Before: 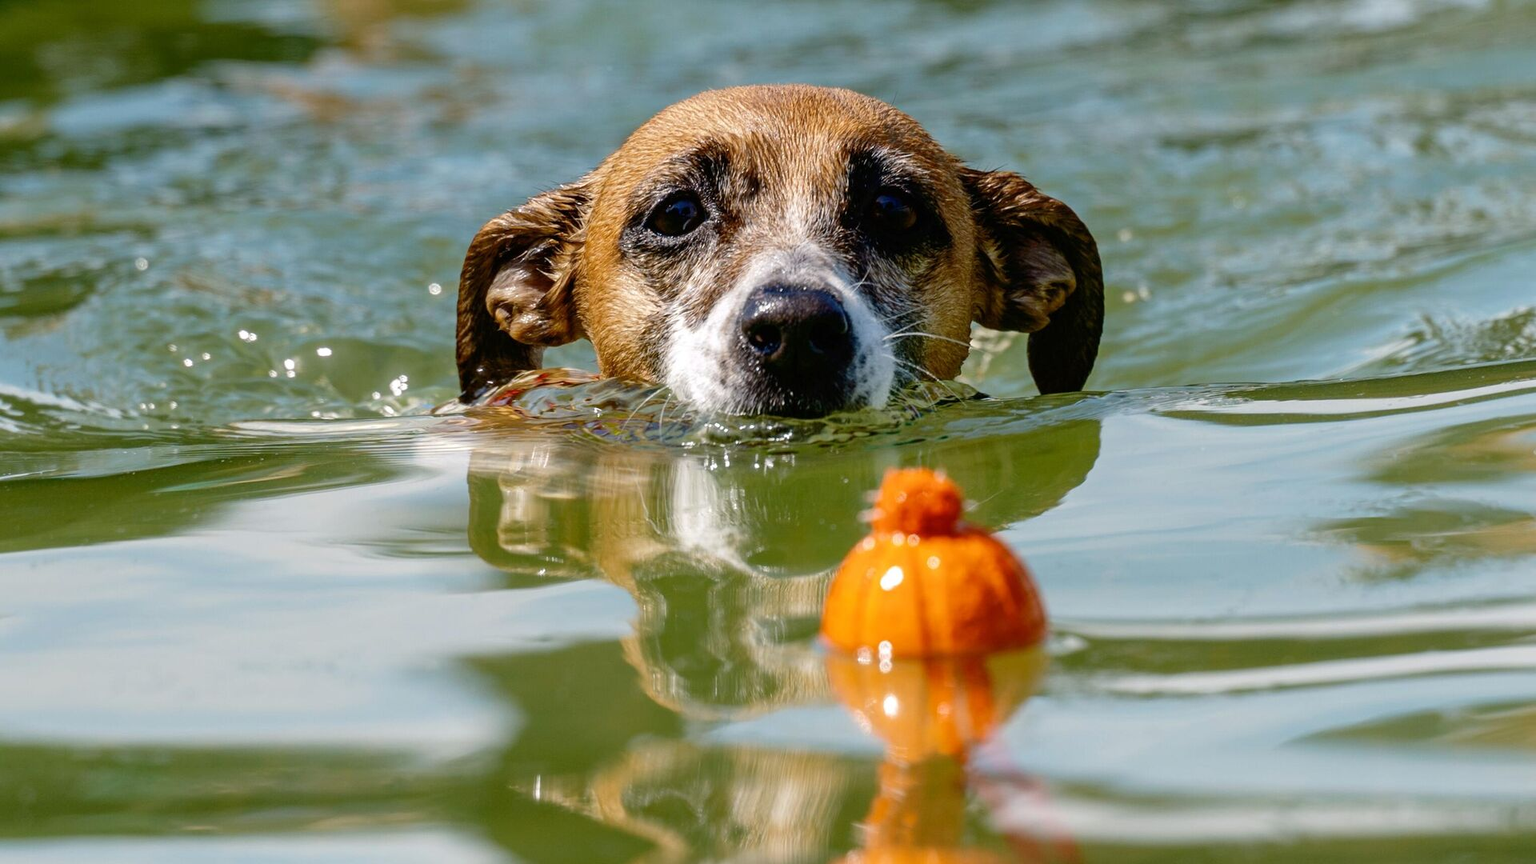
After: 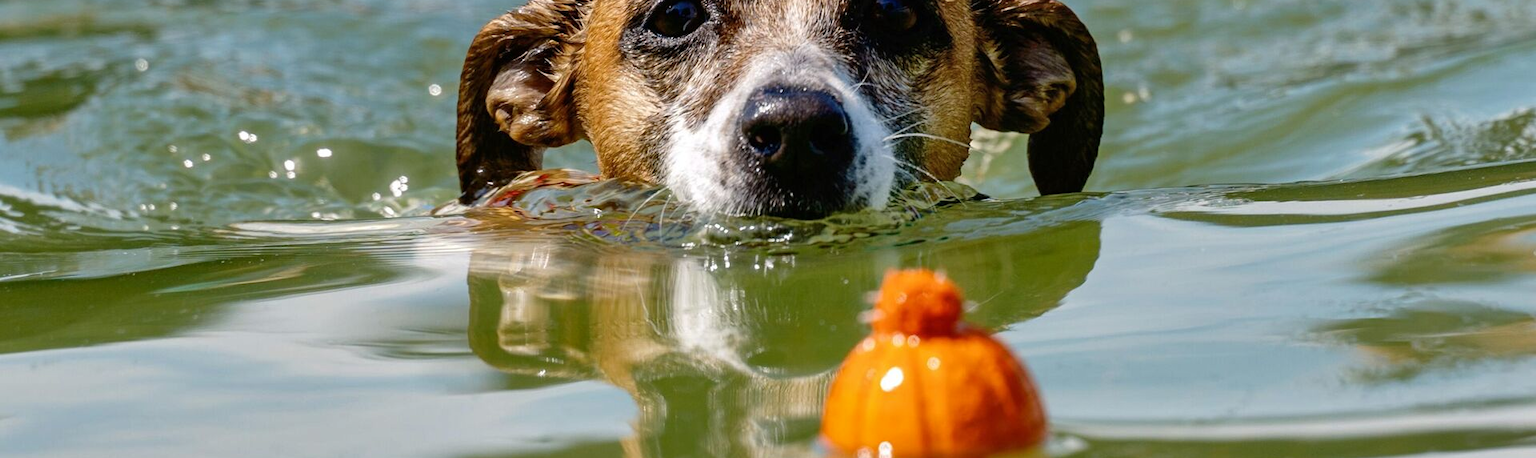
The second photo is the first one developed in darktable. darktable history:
crop and rotate: top 23.073%, bottom 23.779%
shadows and highlights: soften with gaussian
